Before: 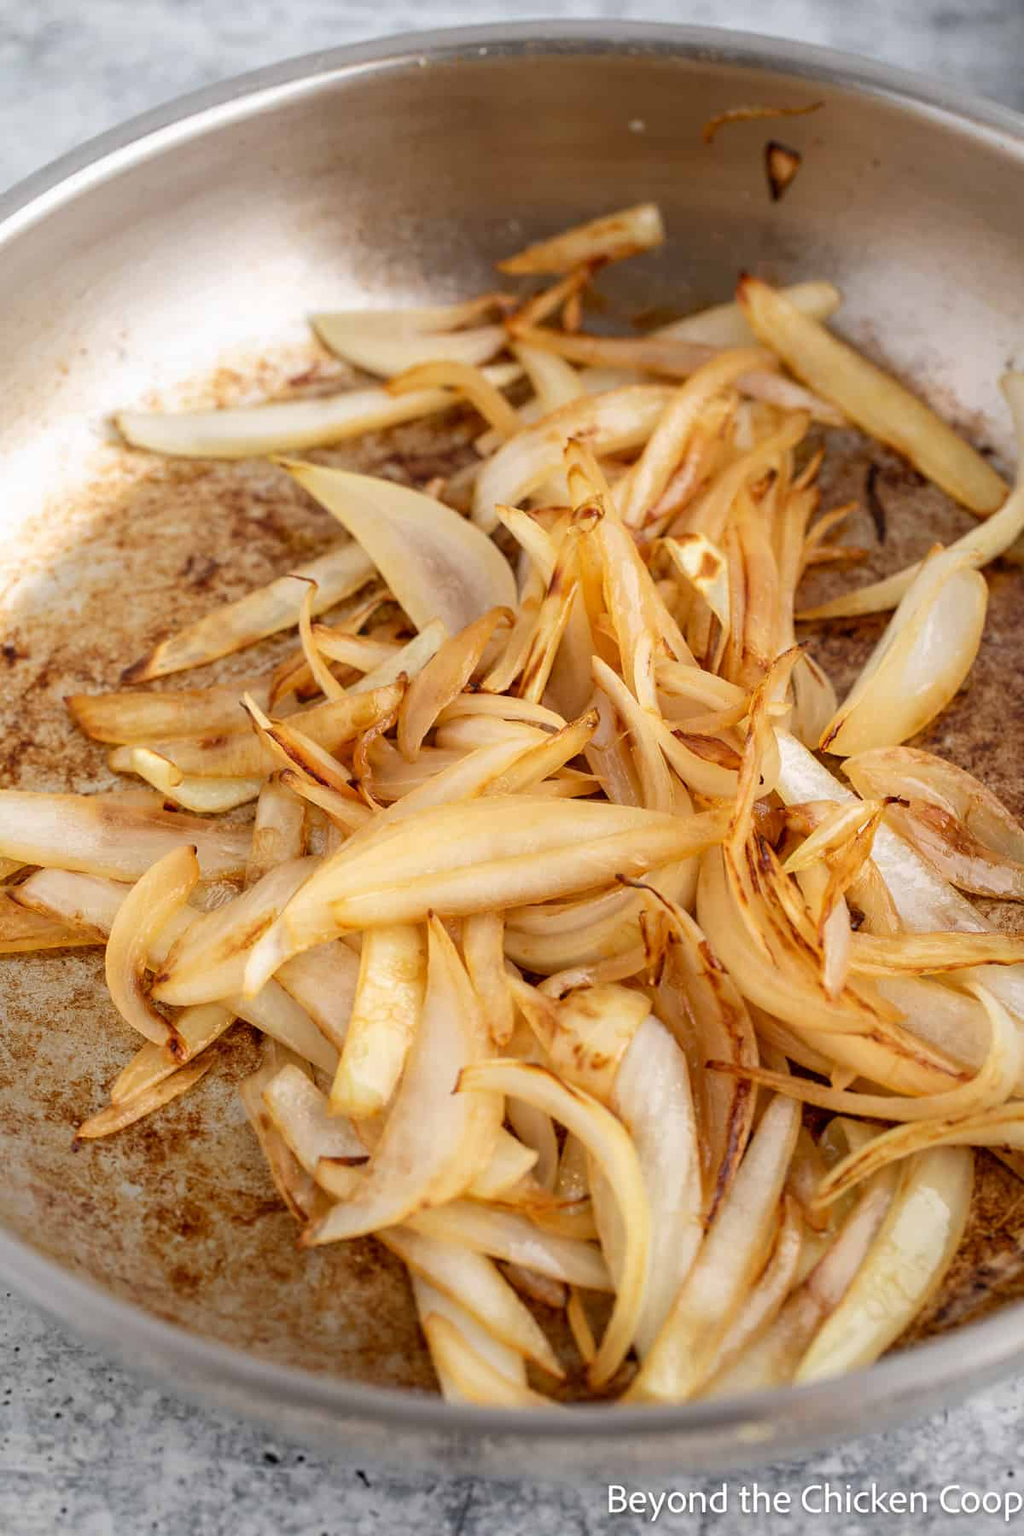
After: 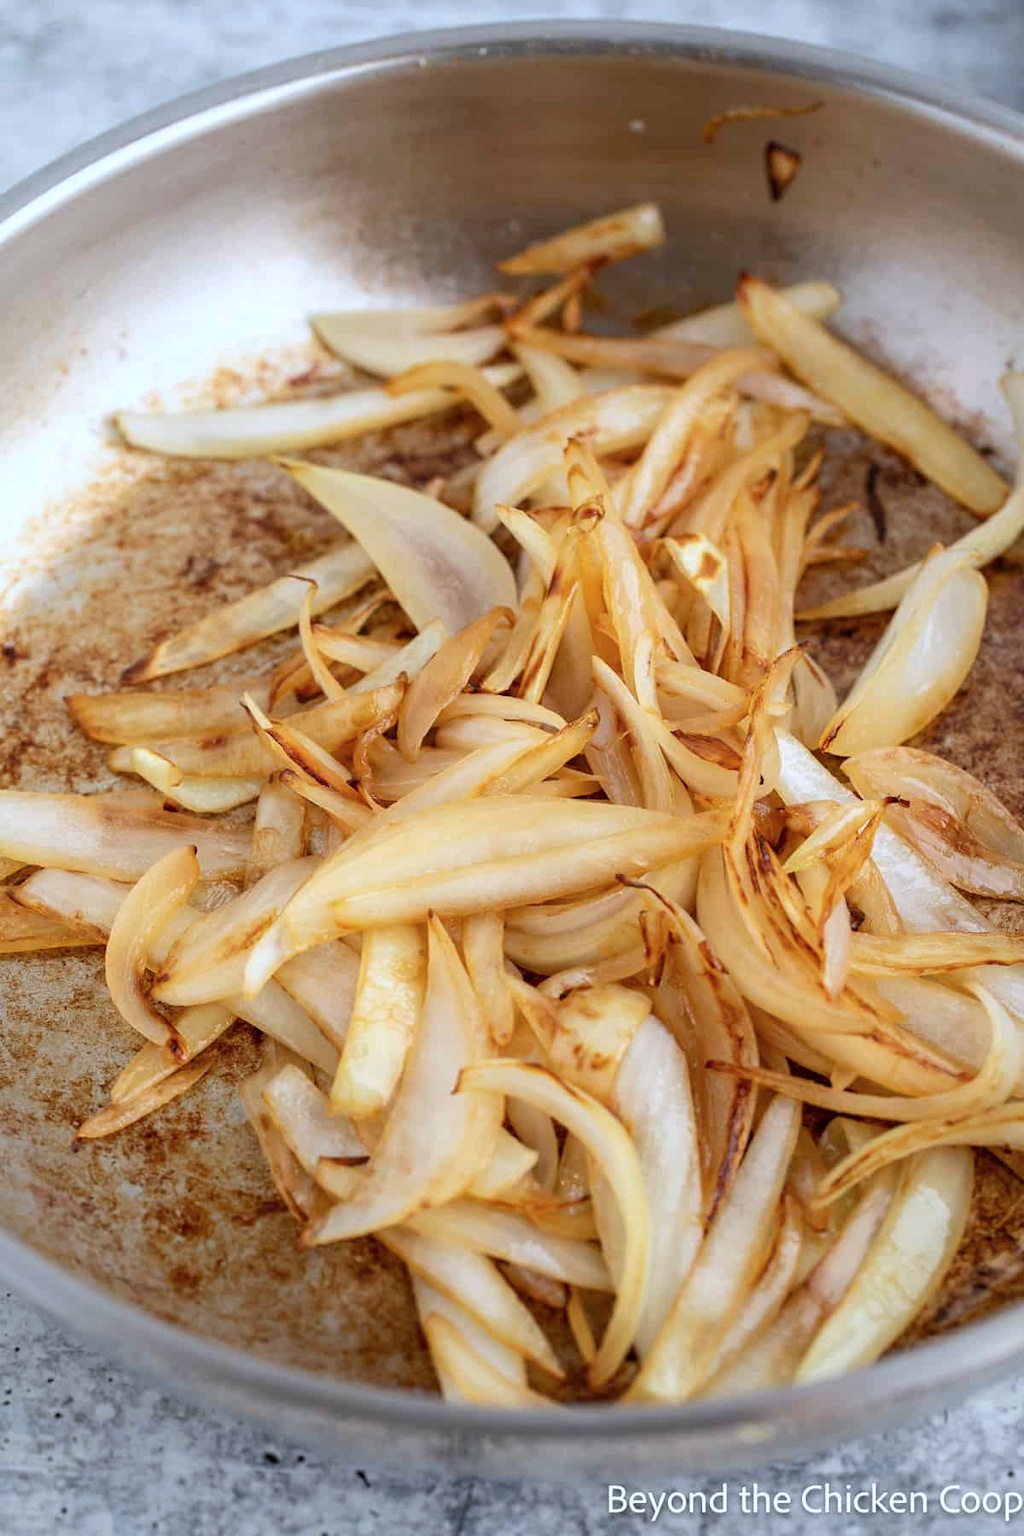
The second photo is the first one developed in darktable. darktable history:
color calibration: illuminant custom, x 0.368, y 0.373, temperature 4332.26 K
